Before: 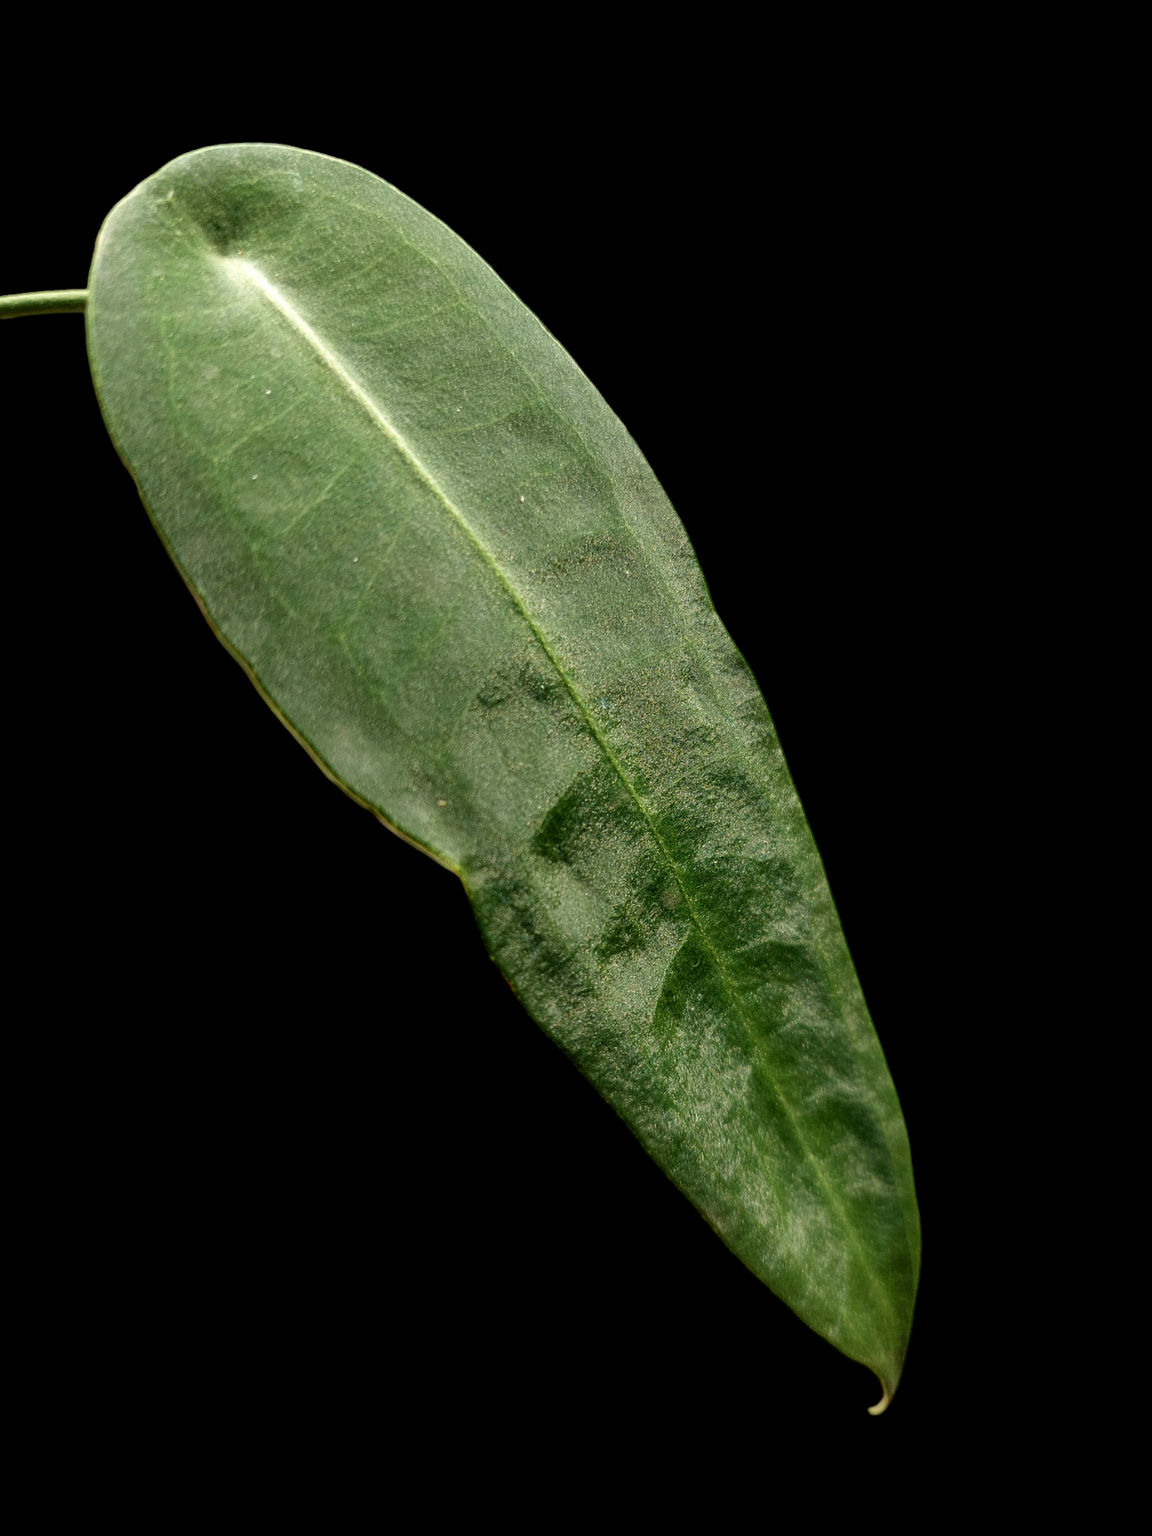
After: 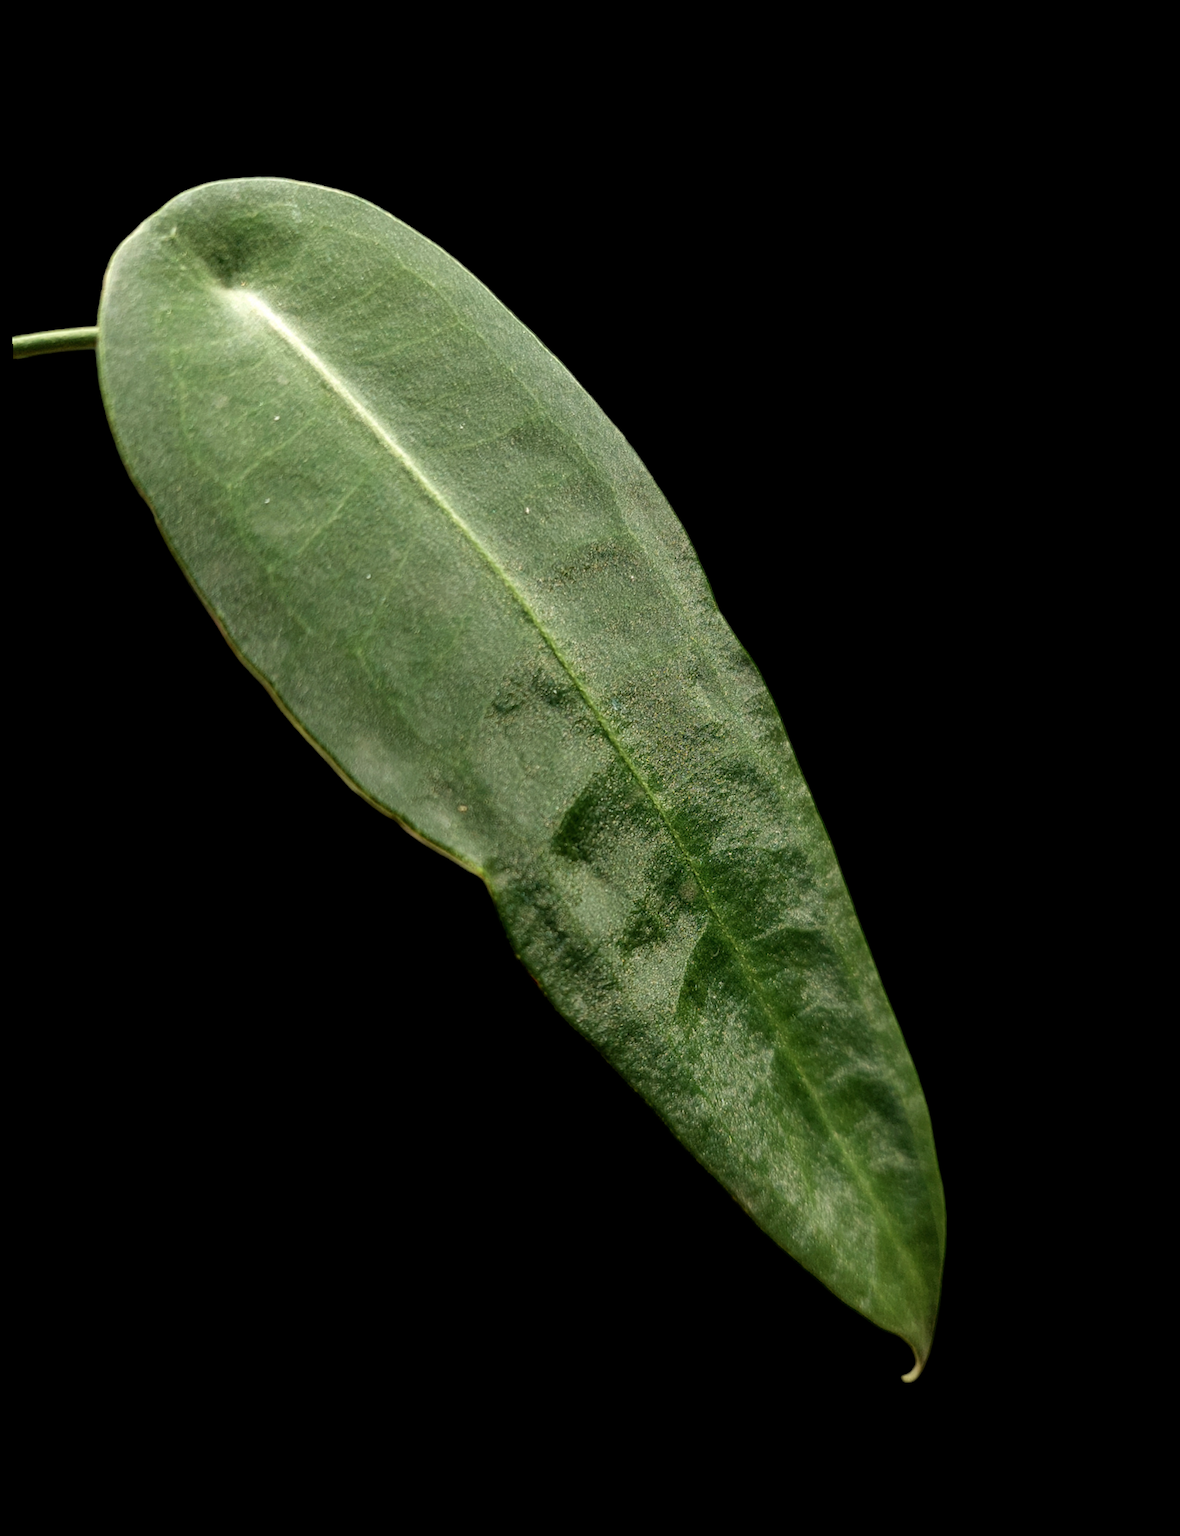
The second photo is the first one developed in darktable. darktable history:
contrast brightness saturation: saturation -0.05
rotate and perspective: rotation -2.56°, automatic cropping off
